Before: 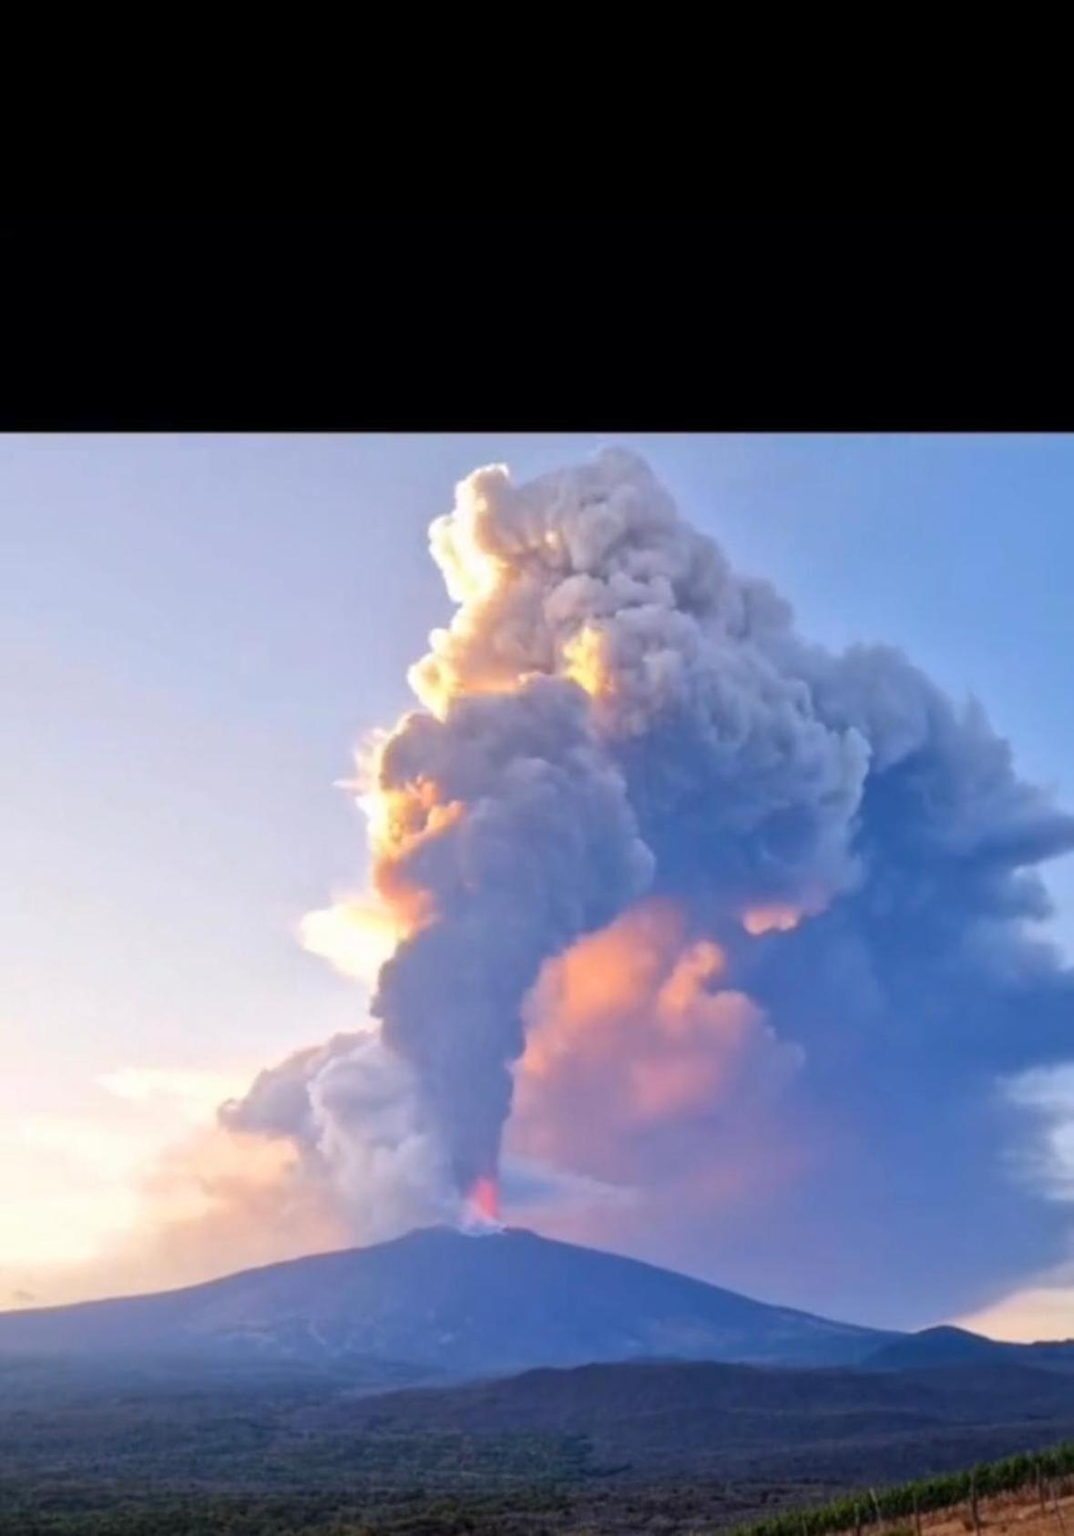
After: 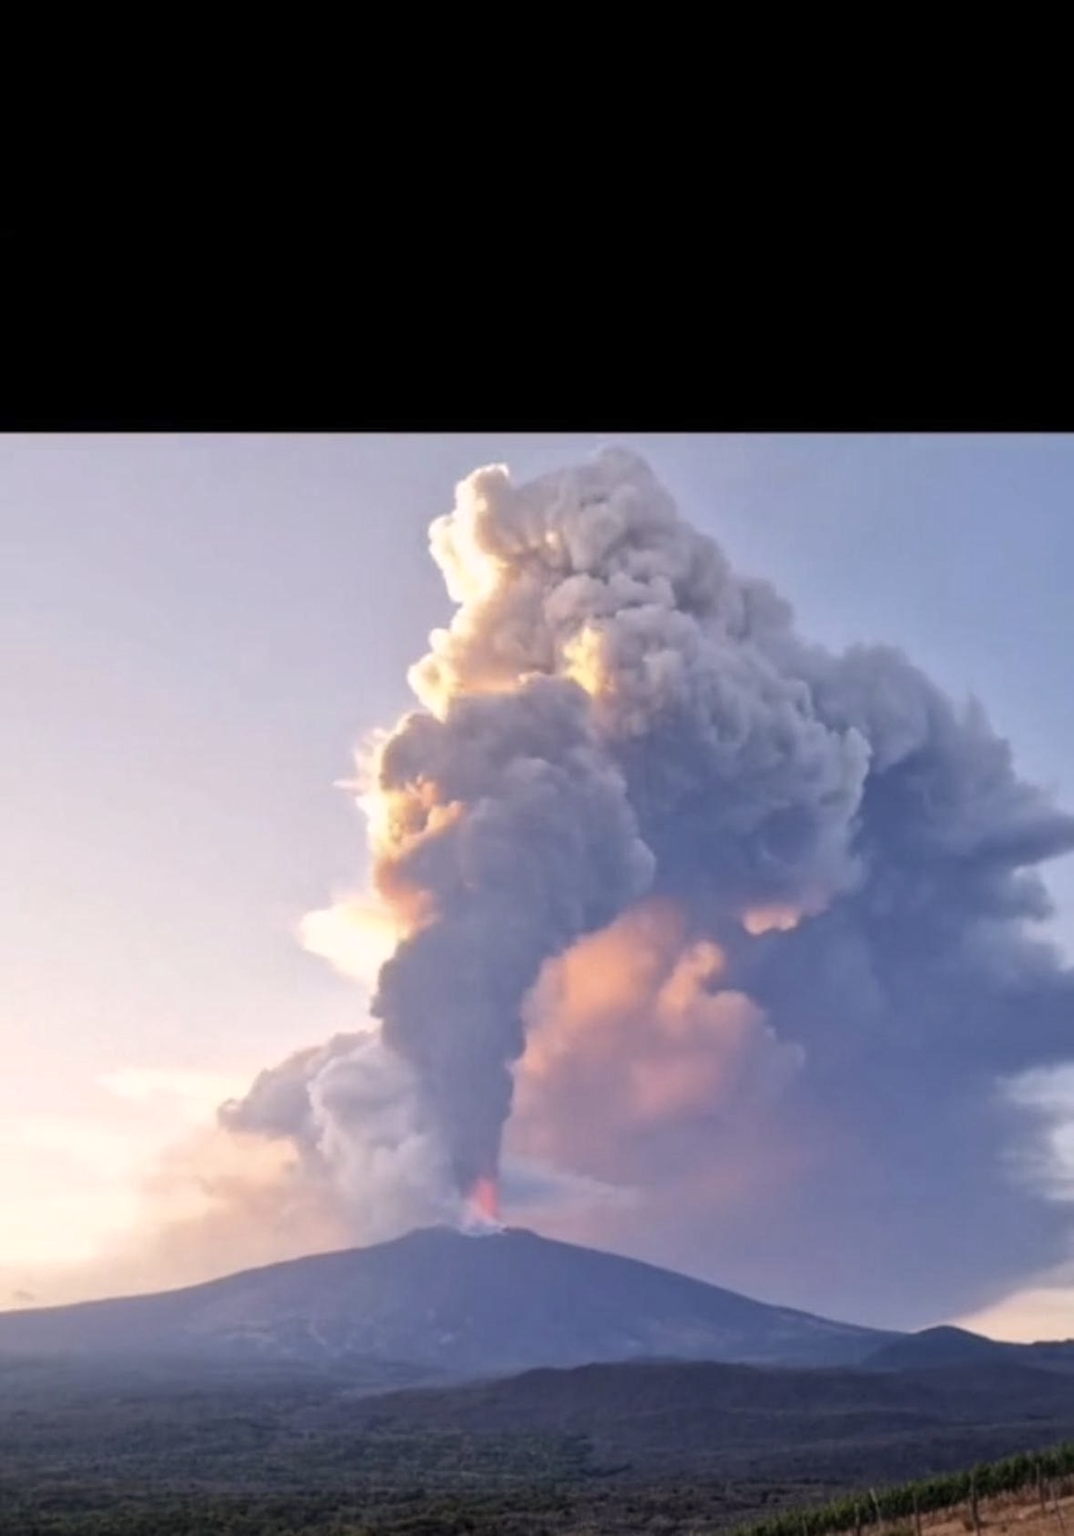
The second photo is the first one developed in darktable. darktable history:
color correction: highlights a* 5.54, highlights b* 5.19, saturation 0.65
